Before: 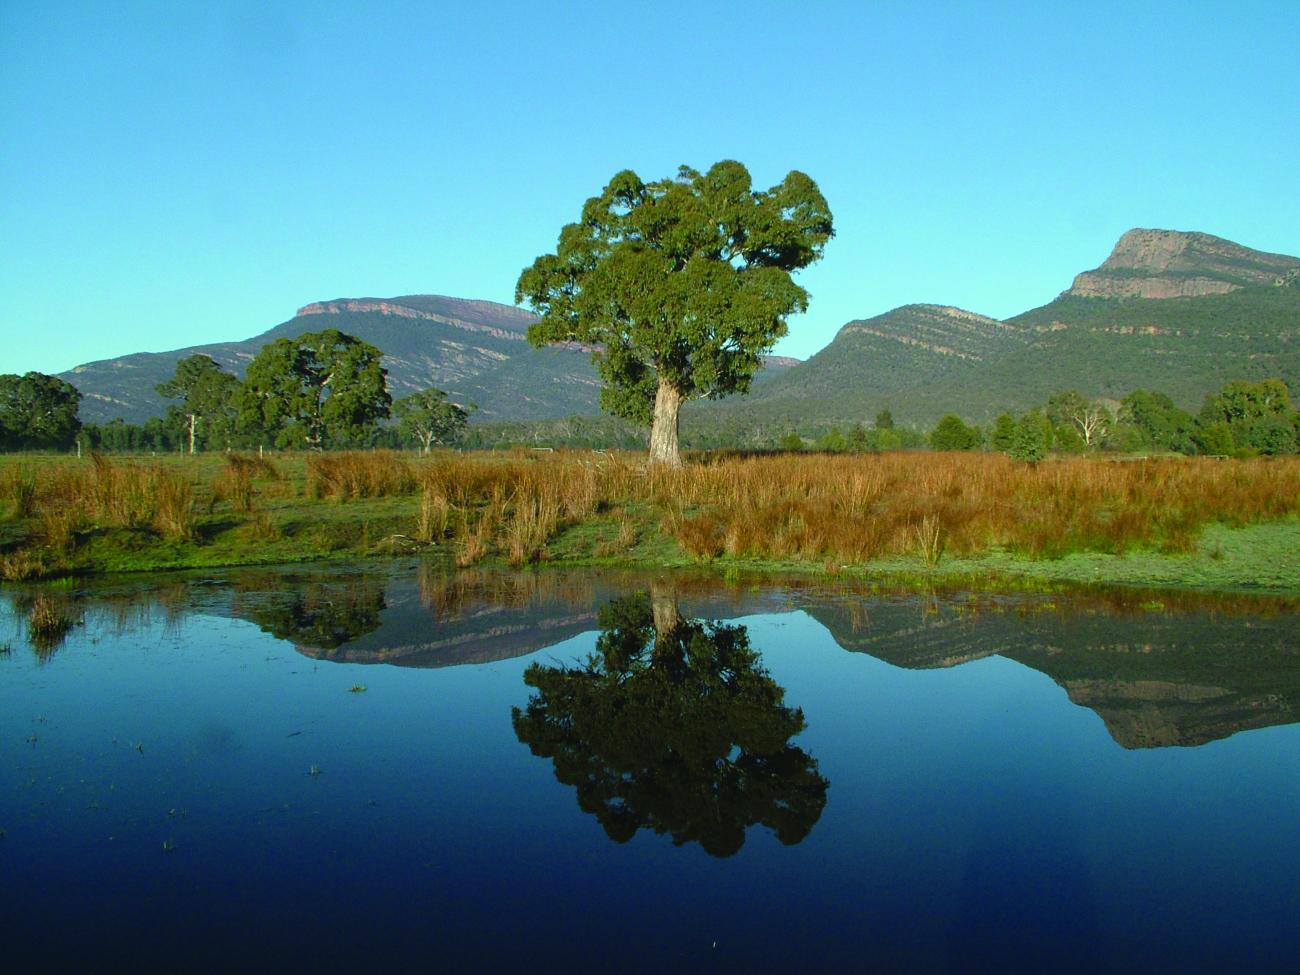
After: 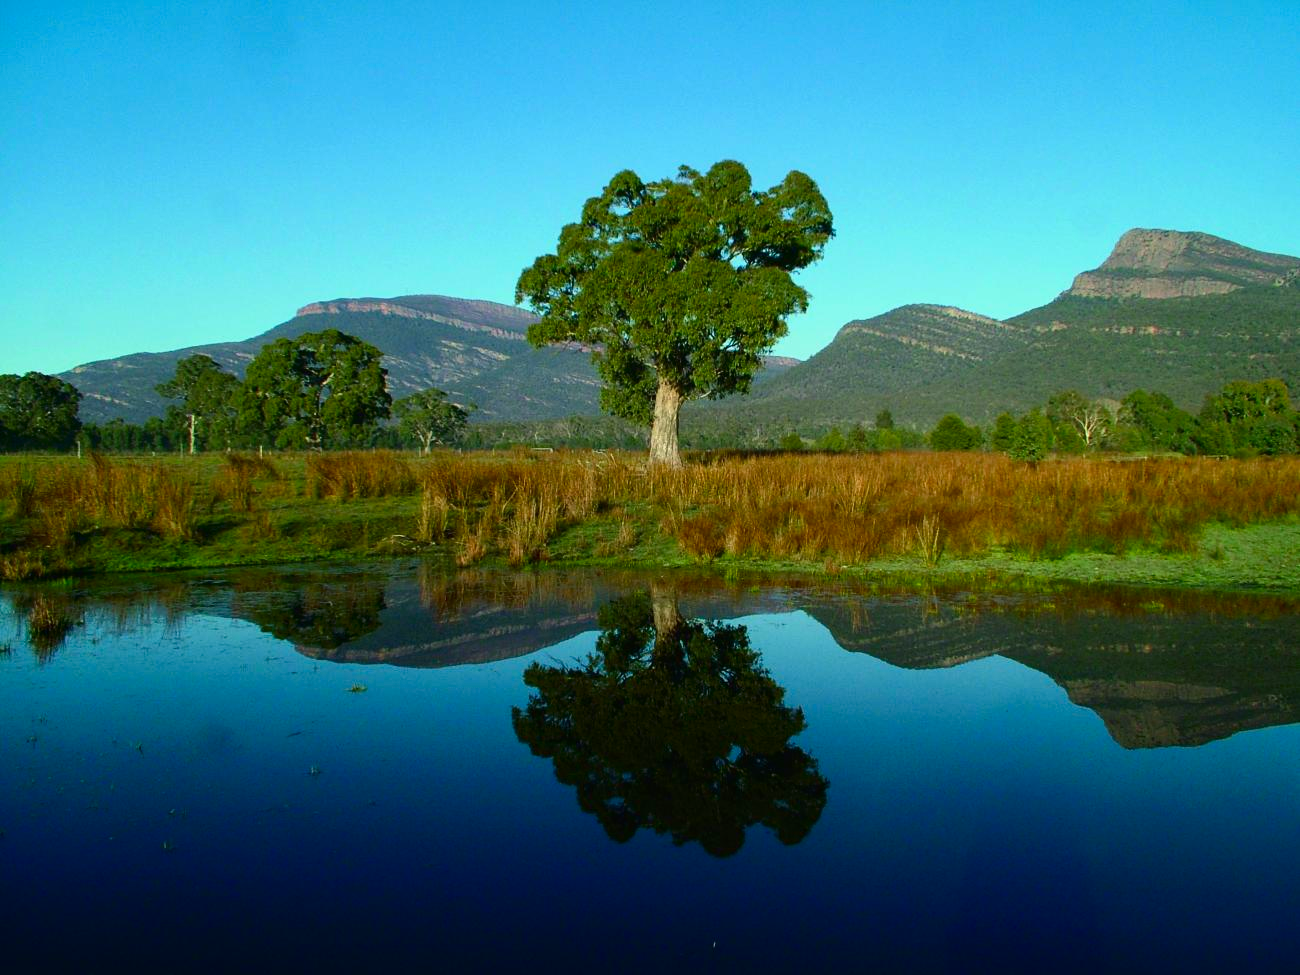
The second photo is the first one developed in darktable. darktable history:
contrast brightness saturation: contrast 0.129, brightness -0.063, saturation 0.153
shadows and highlights: shadows -20.53, white point adjustment -1.89, highlights -35.11
